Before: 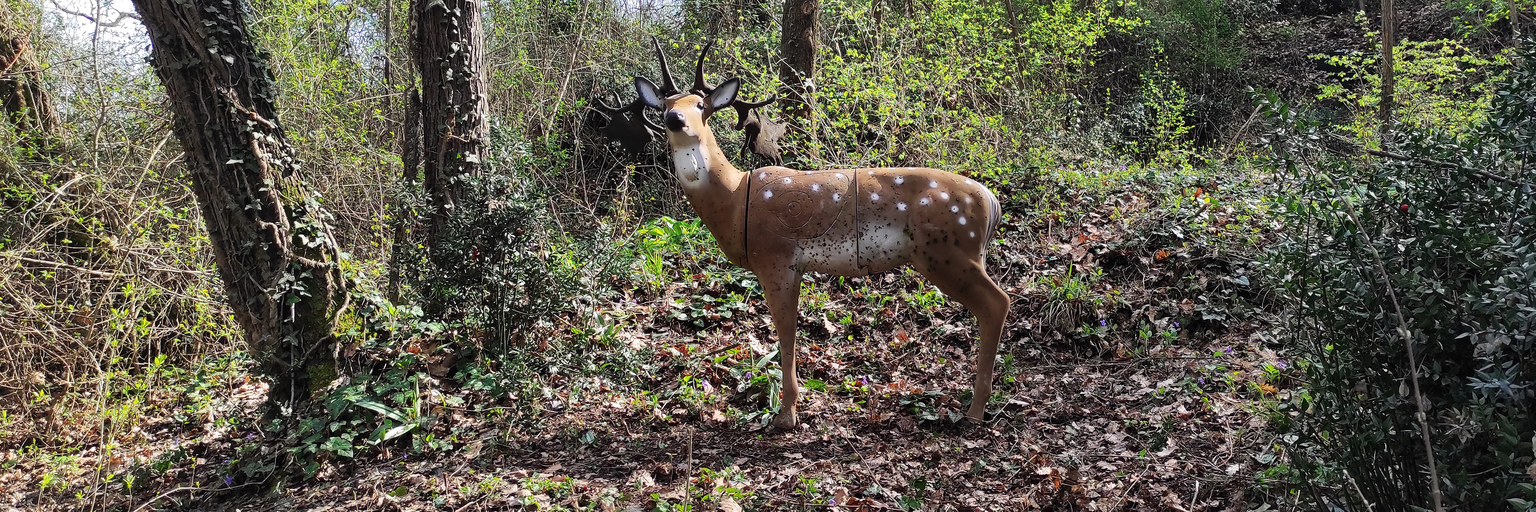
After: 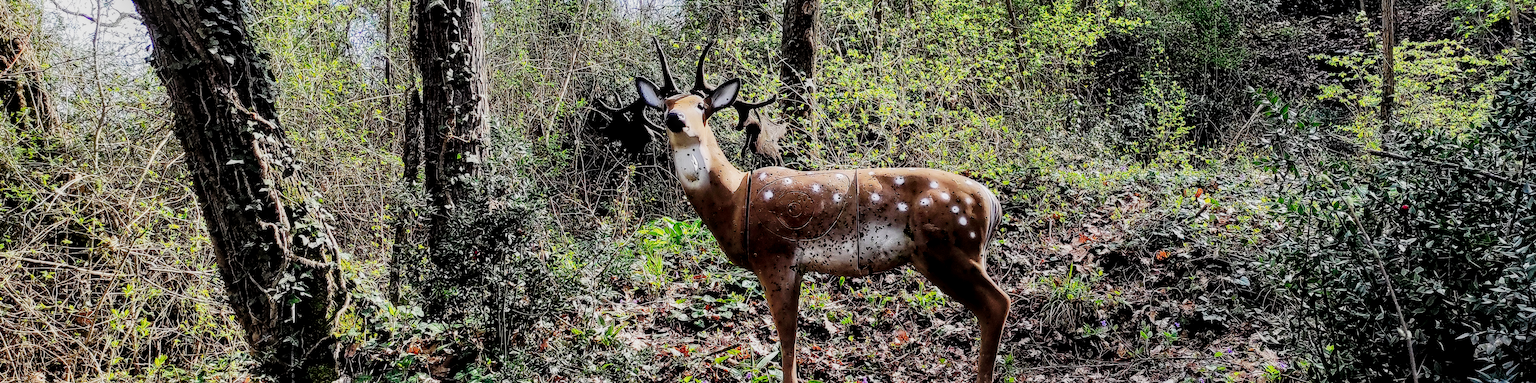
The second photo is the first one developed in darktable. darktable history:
local contrast: detail 142%
tone curve: curves: ch0 [(0, 0) (0.003, 0) (0.011, 0.001) (0.025, 0.003) (0.044, 0.005) (0.069, 0.013) (0.1, 0.024) (0.136, 0.04) (0.177, 0.087) (0.224, 0.148) (0.277, 0.238) (0.335, 0.335) (0.399, 0.43) (0.468, 0.524) (0.543, 0.621) (0.623, 0.712) (0.709, 0.788) (0.801, 0.867) (0.898, 0.947) (1, 1)], preserve colors none
filmic rgb: black relative exposure -7.65 EV, white relative exposure 4.56 EV, hardness 3.61
crop: bottom 24.967%
